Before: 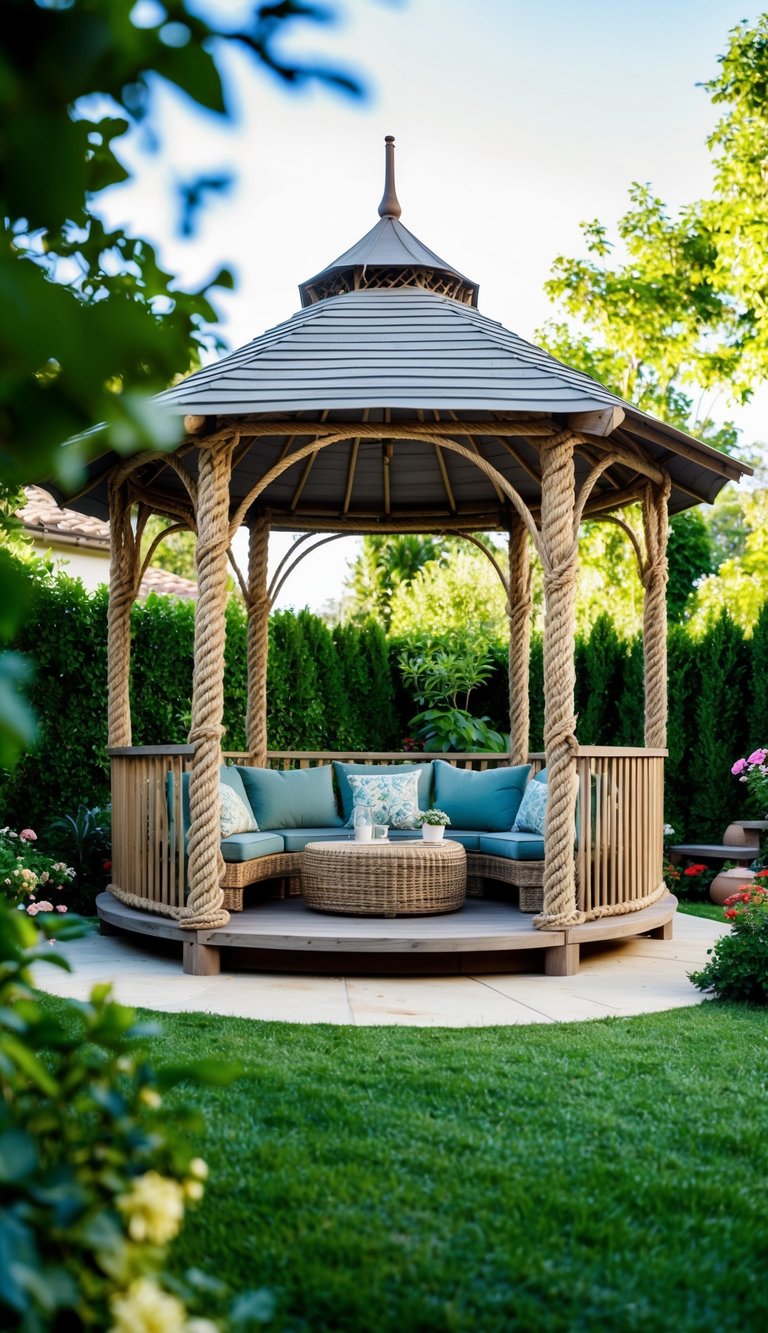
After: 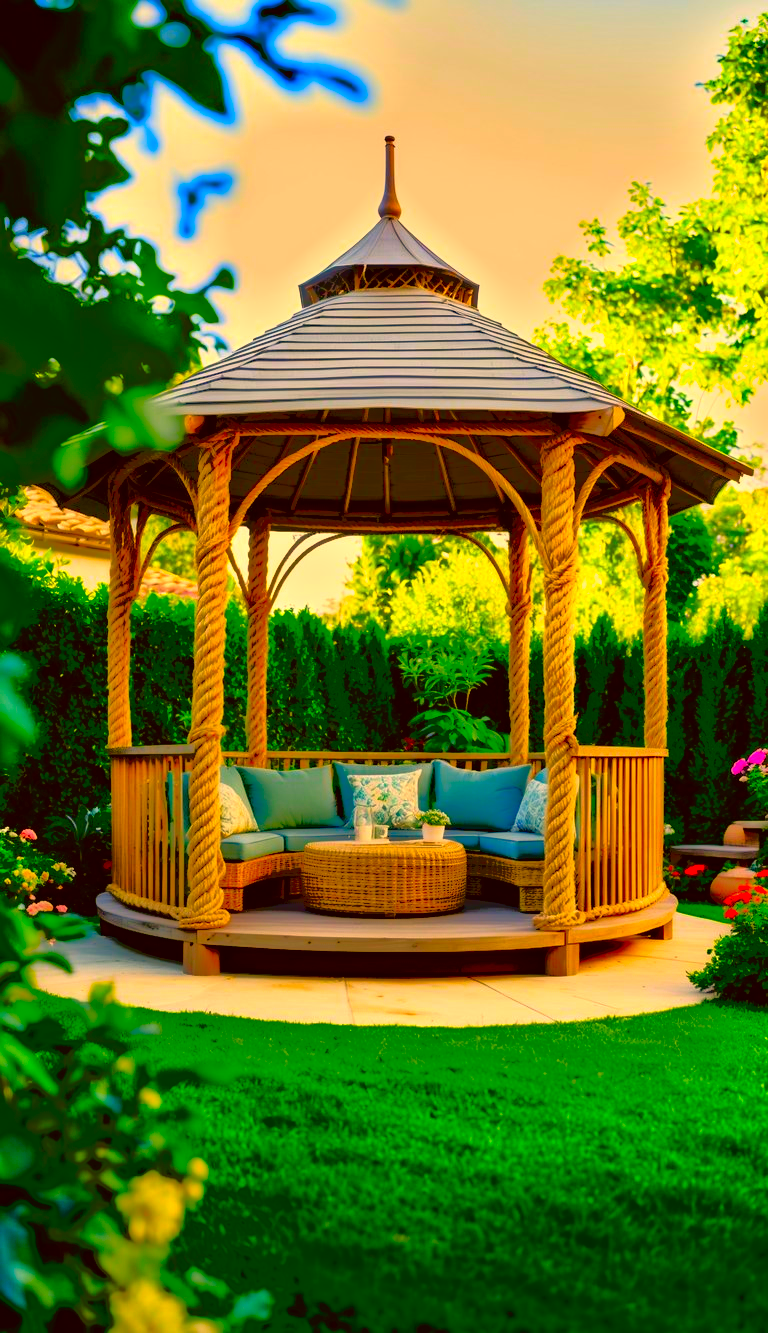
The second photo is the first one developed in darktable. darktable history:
contrast brightness saturation: saturation 0.503
tone equalizer: -7 EV -0.65 EV, -6 EV 1.03 EV, -5 EV -0.447 EV, -4 EV 0.417 EV, -3 EV 0.437 EV, -2 EV 0.122 EV, -1 EV -0.13 EV, +0 EV -0.403 EV, mask exposure compensation -0.491 EV
color correction: highlights a* 11.19, highlights b* 29.95, shadows a* 2.86, shadows b* 17.18, saturation 1.74
haze removal: compatibility mode true, adaptive false
